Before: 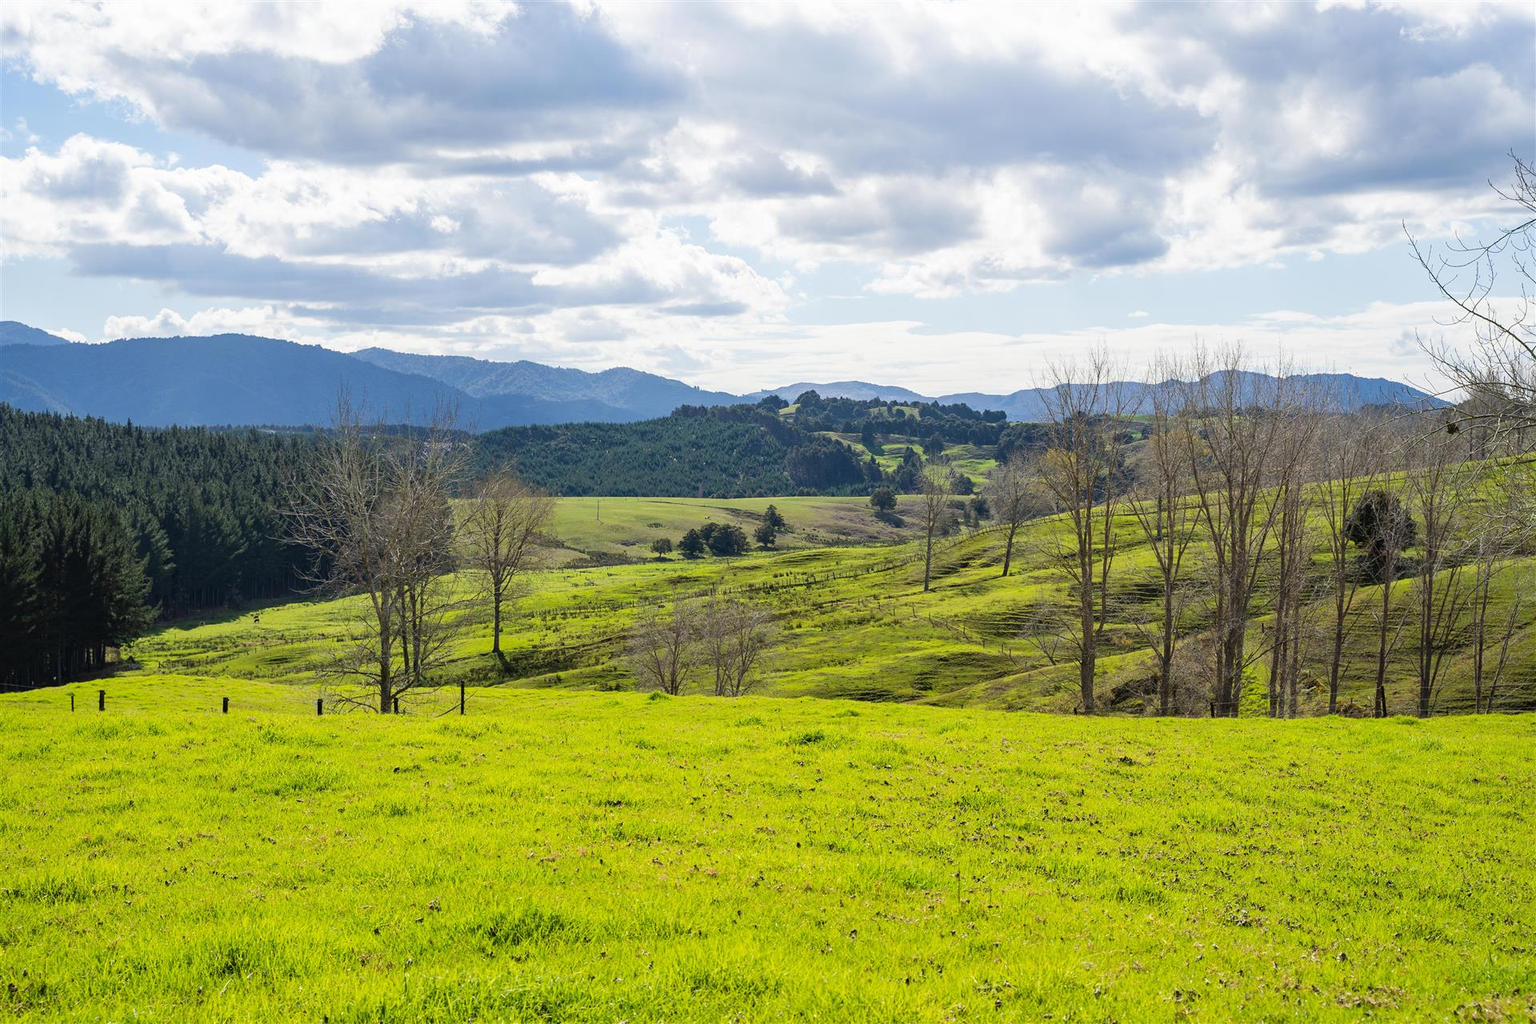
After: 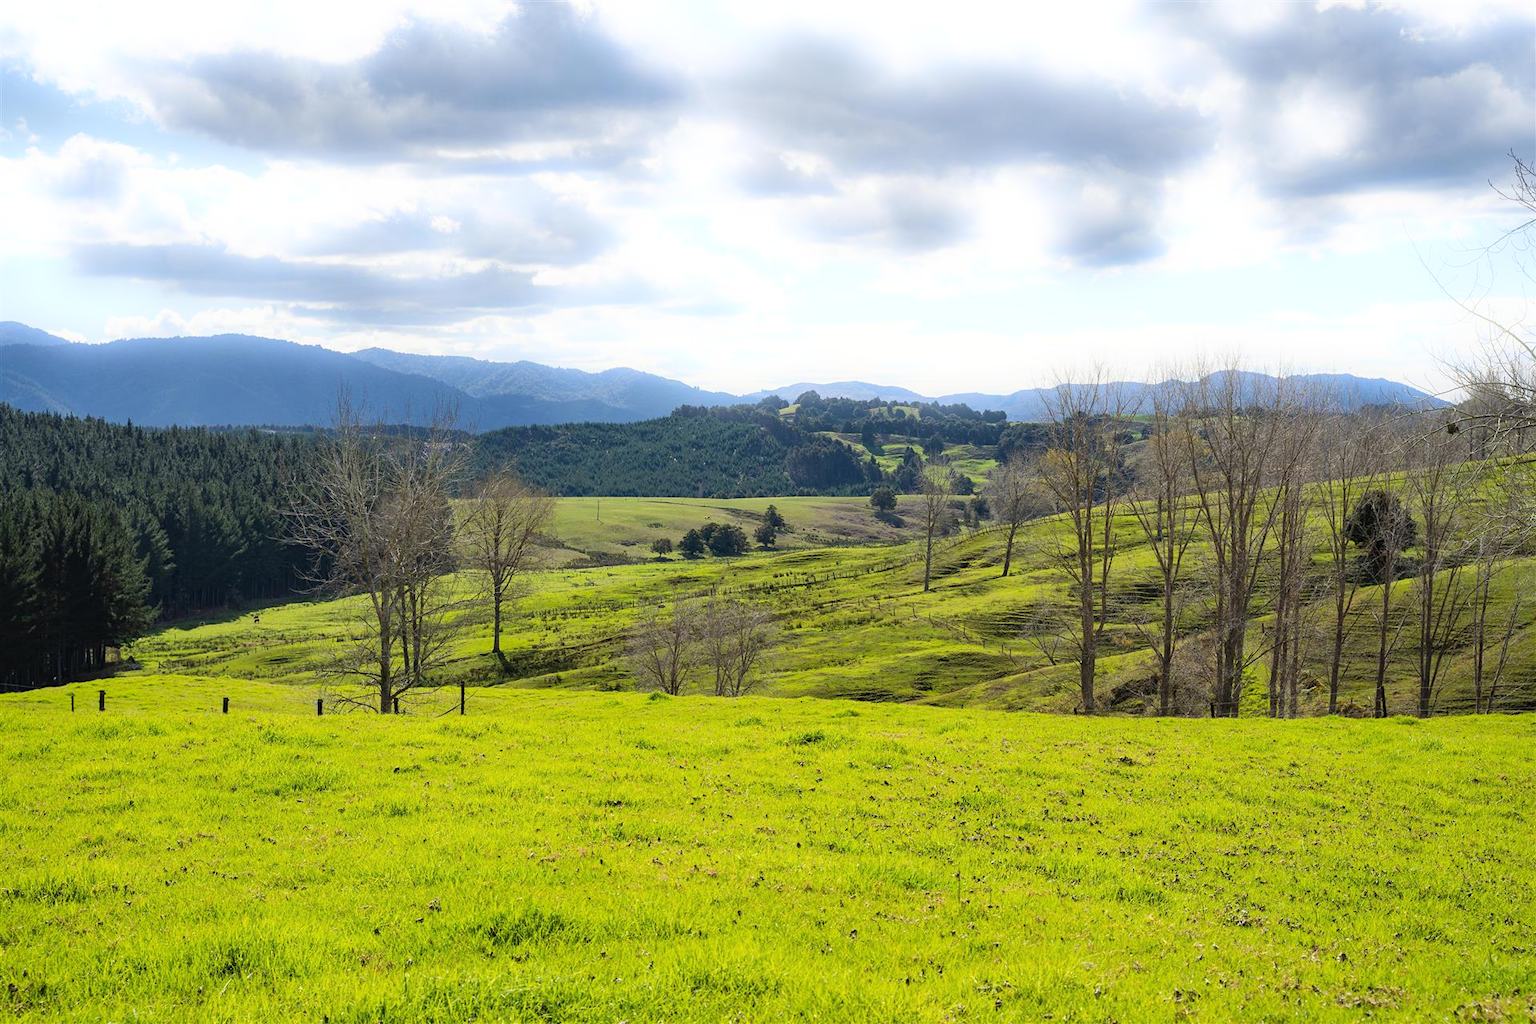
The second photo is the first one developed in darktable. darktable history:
bloom: size 5%, threshold 95%, strength 15%
tone equalizer: on, module defaults
